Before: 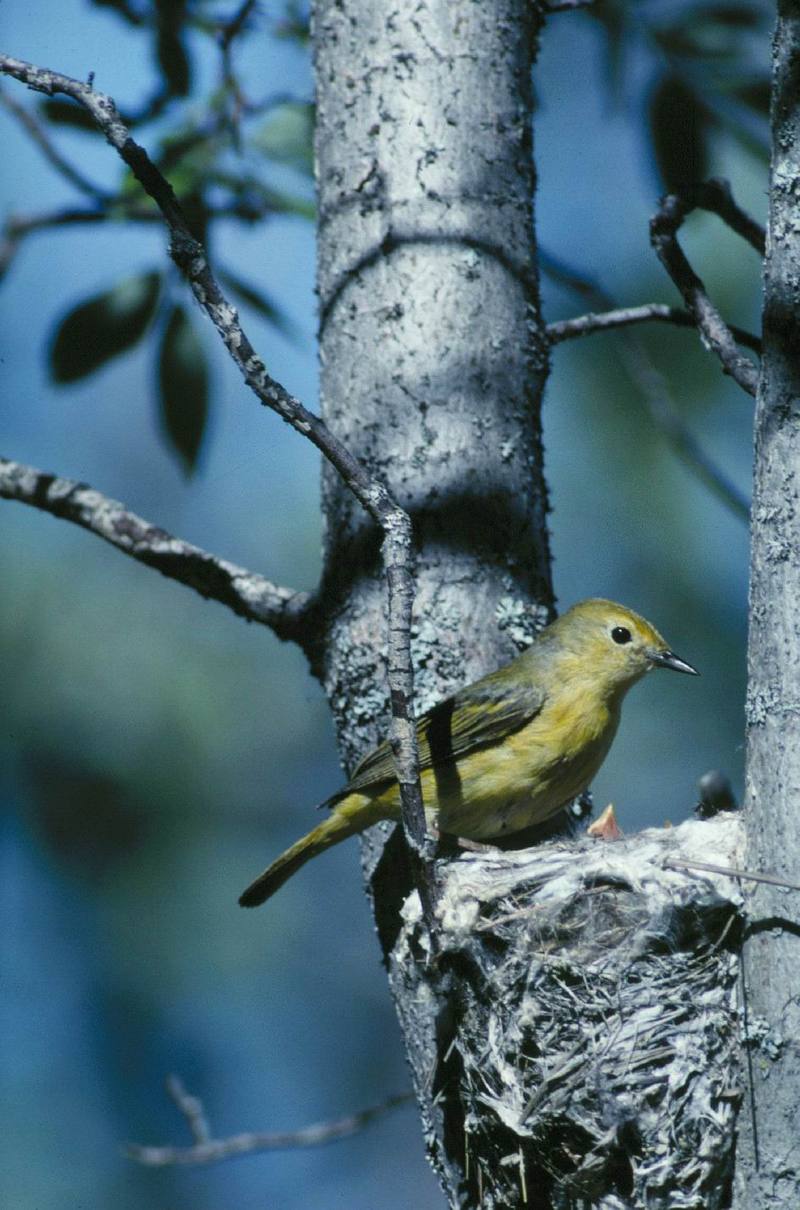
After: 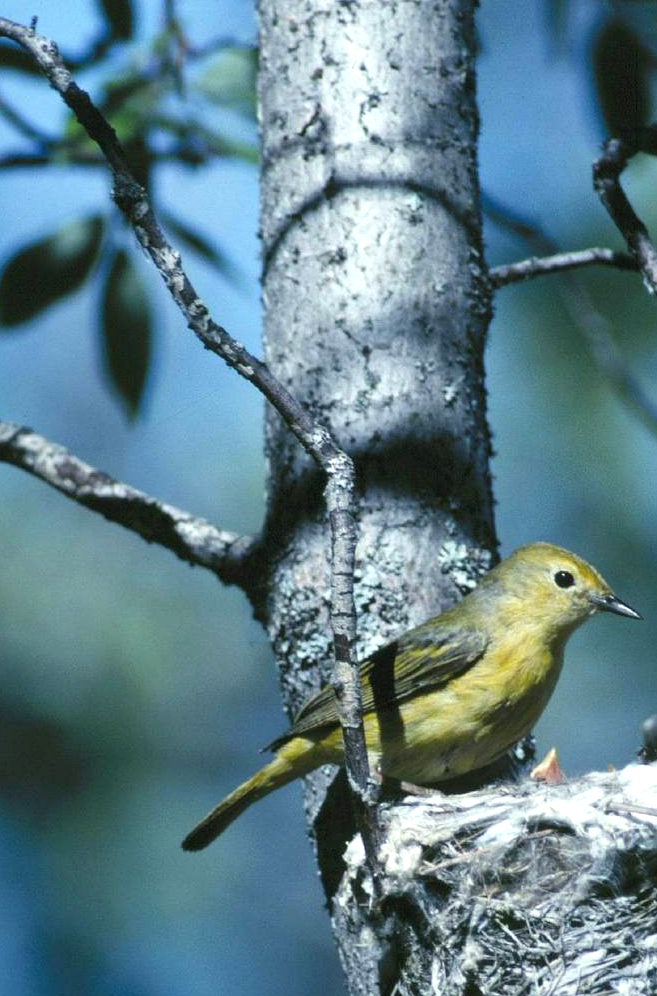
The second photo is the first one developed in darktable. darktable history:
crop and rotate: left 7.244%, top 4.662%, right 10.596%, bottom 12.992%
exposure: exposure 0.518 EV, compensate exposure bias true, compensate highlight preservation false
